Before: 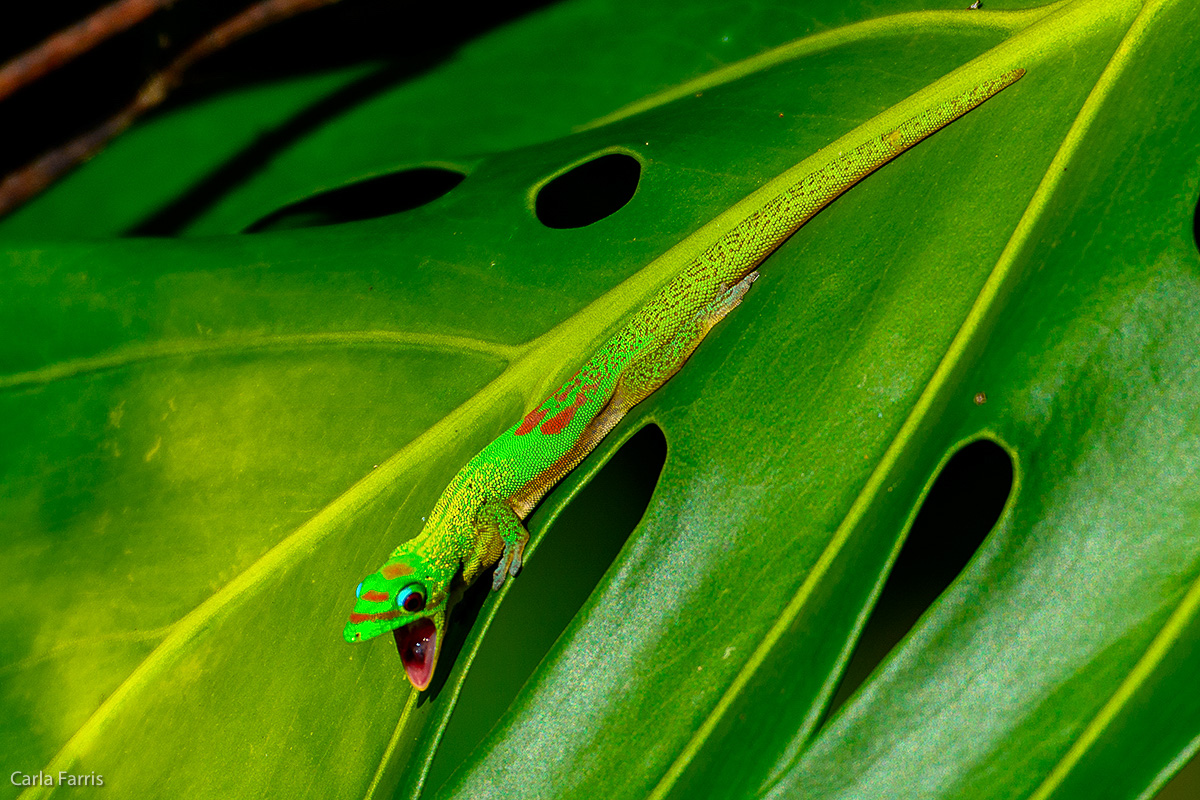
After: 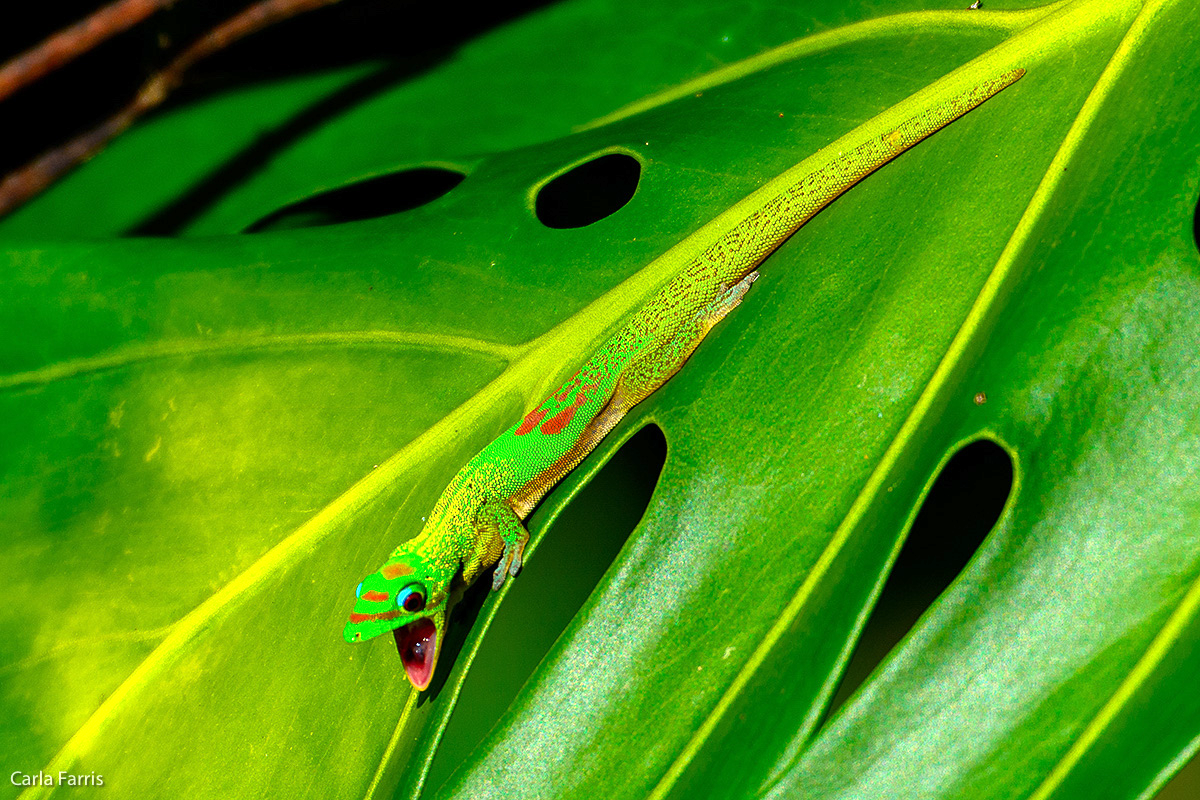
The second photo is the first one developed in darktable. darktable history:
exposure: exposure 0.661 EV, compensate highlight preservation false
